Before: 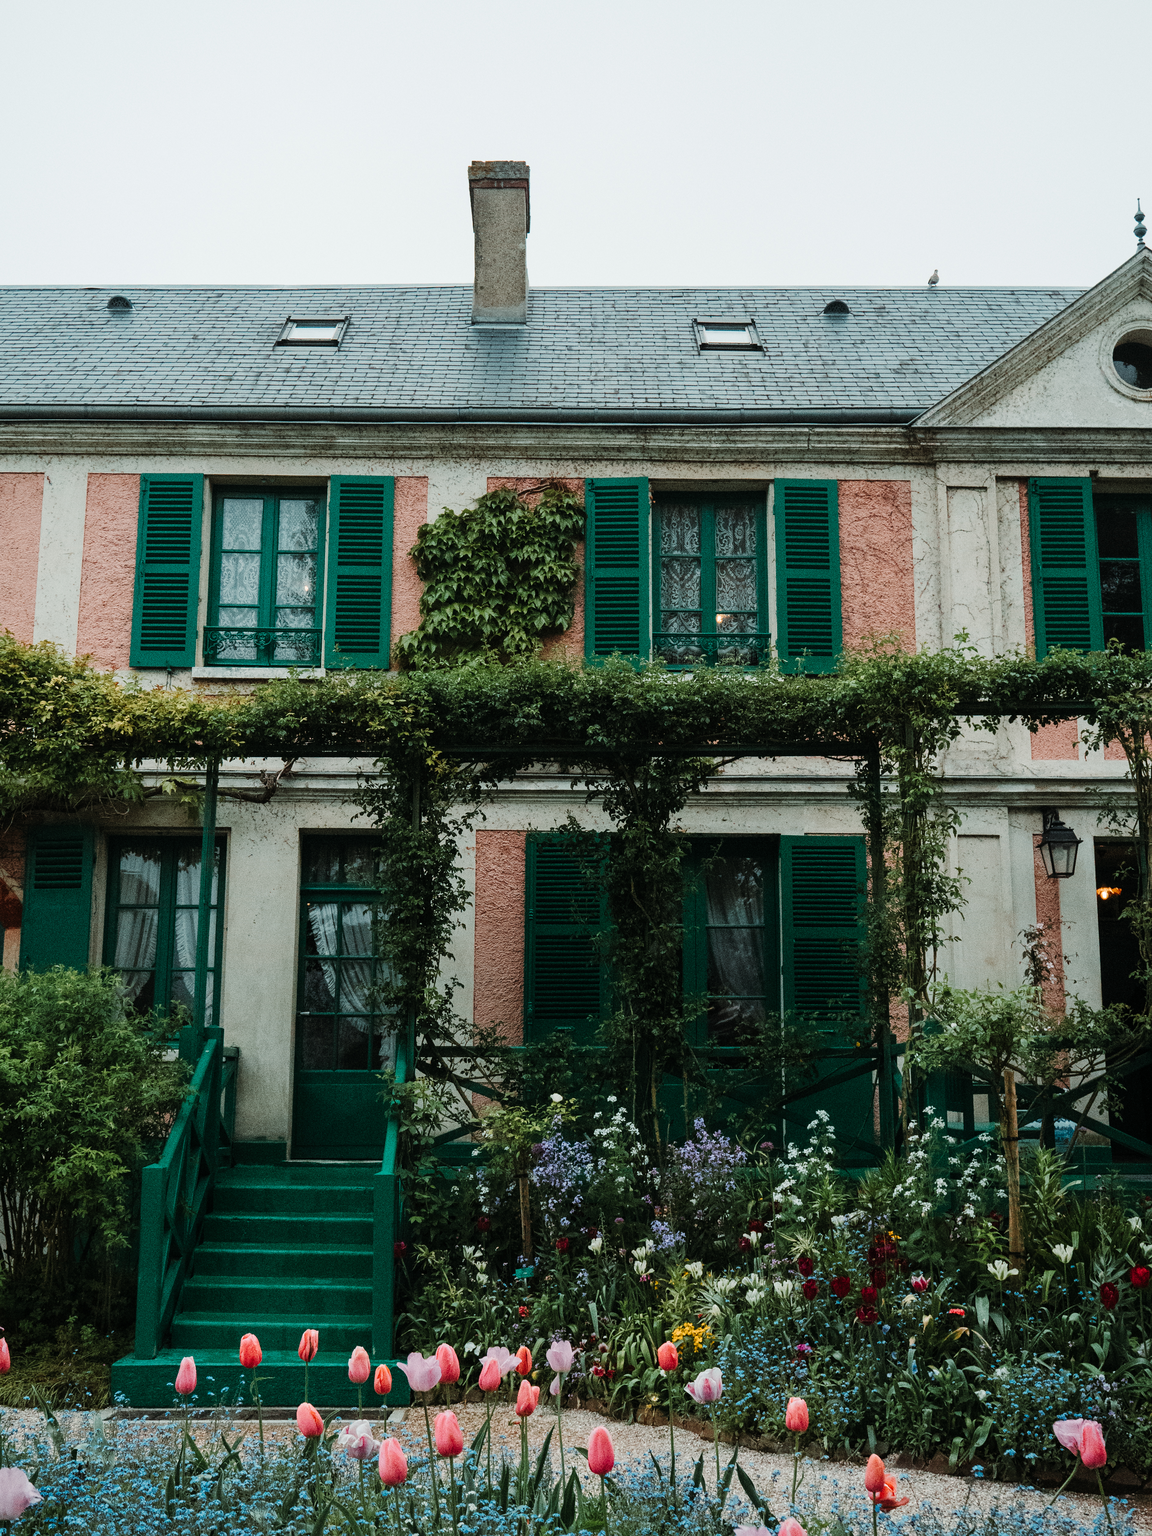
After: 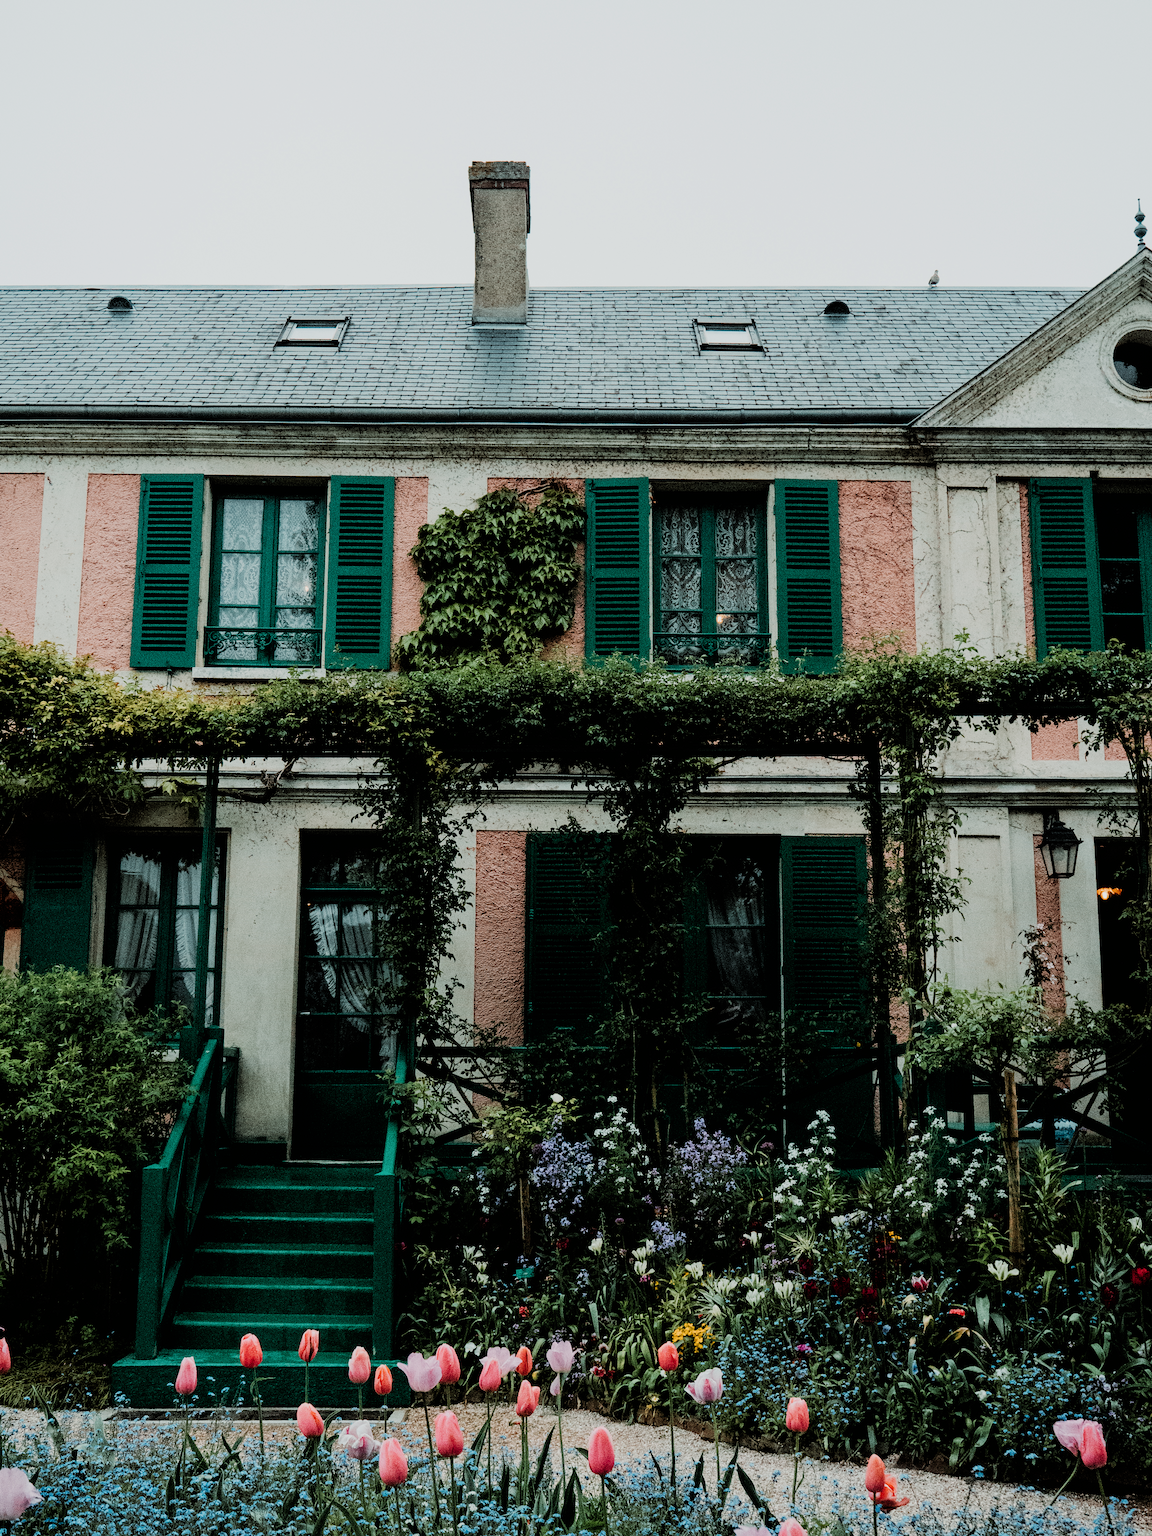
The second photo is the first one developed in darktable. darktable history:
filmic rgb: black relative exposure -5.1 EV, white relative exposure 3.98 EV, hardness 2.89, contrast 1.297, highlights saturation mix -8.8%
